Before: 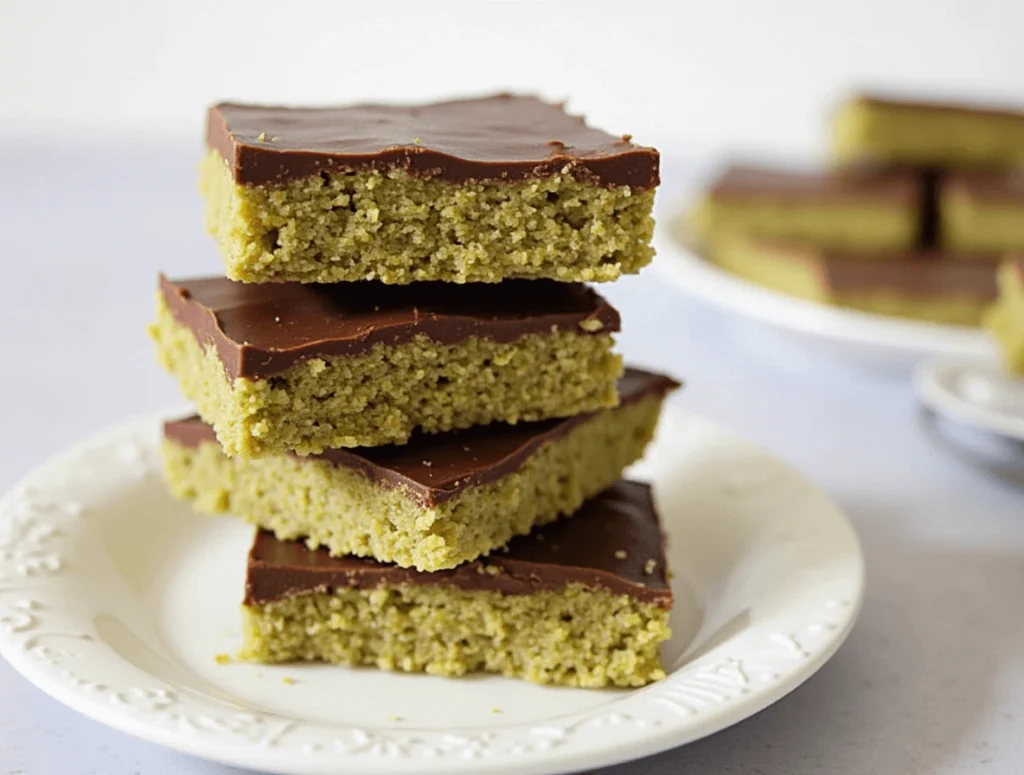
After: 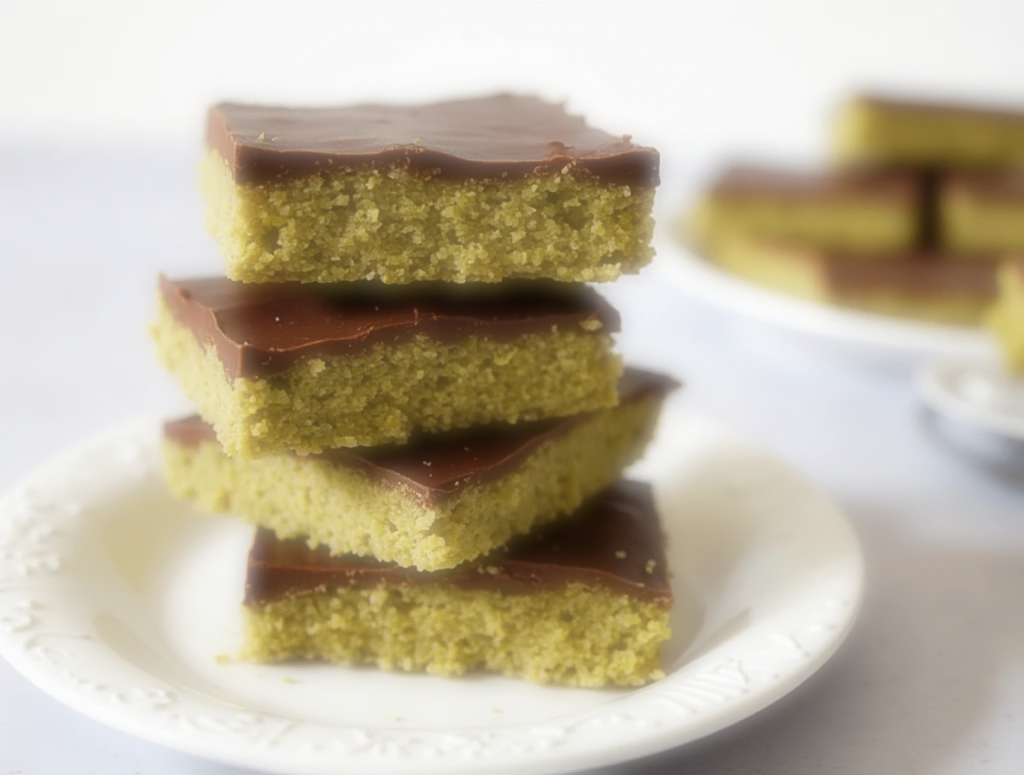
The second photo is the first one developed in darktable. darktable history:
exposure: compensate highlight preservation false
soften: on, module defaults
